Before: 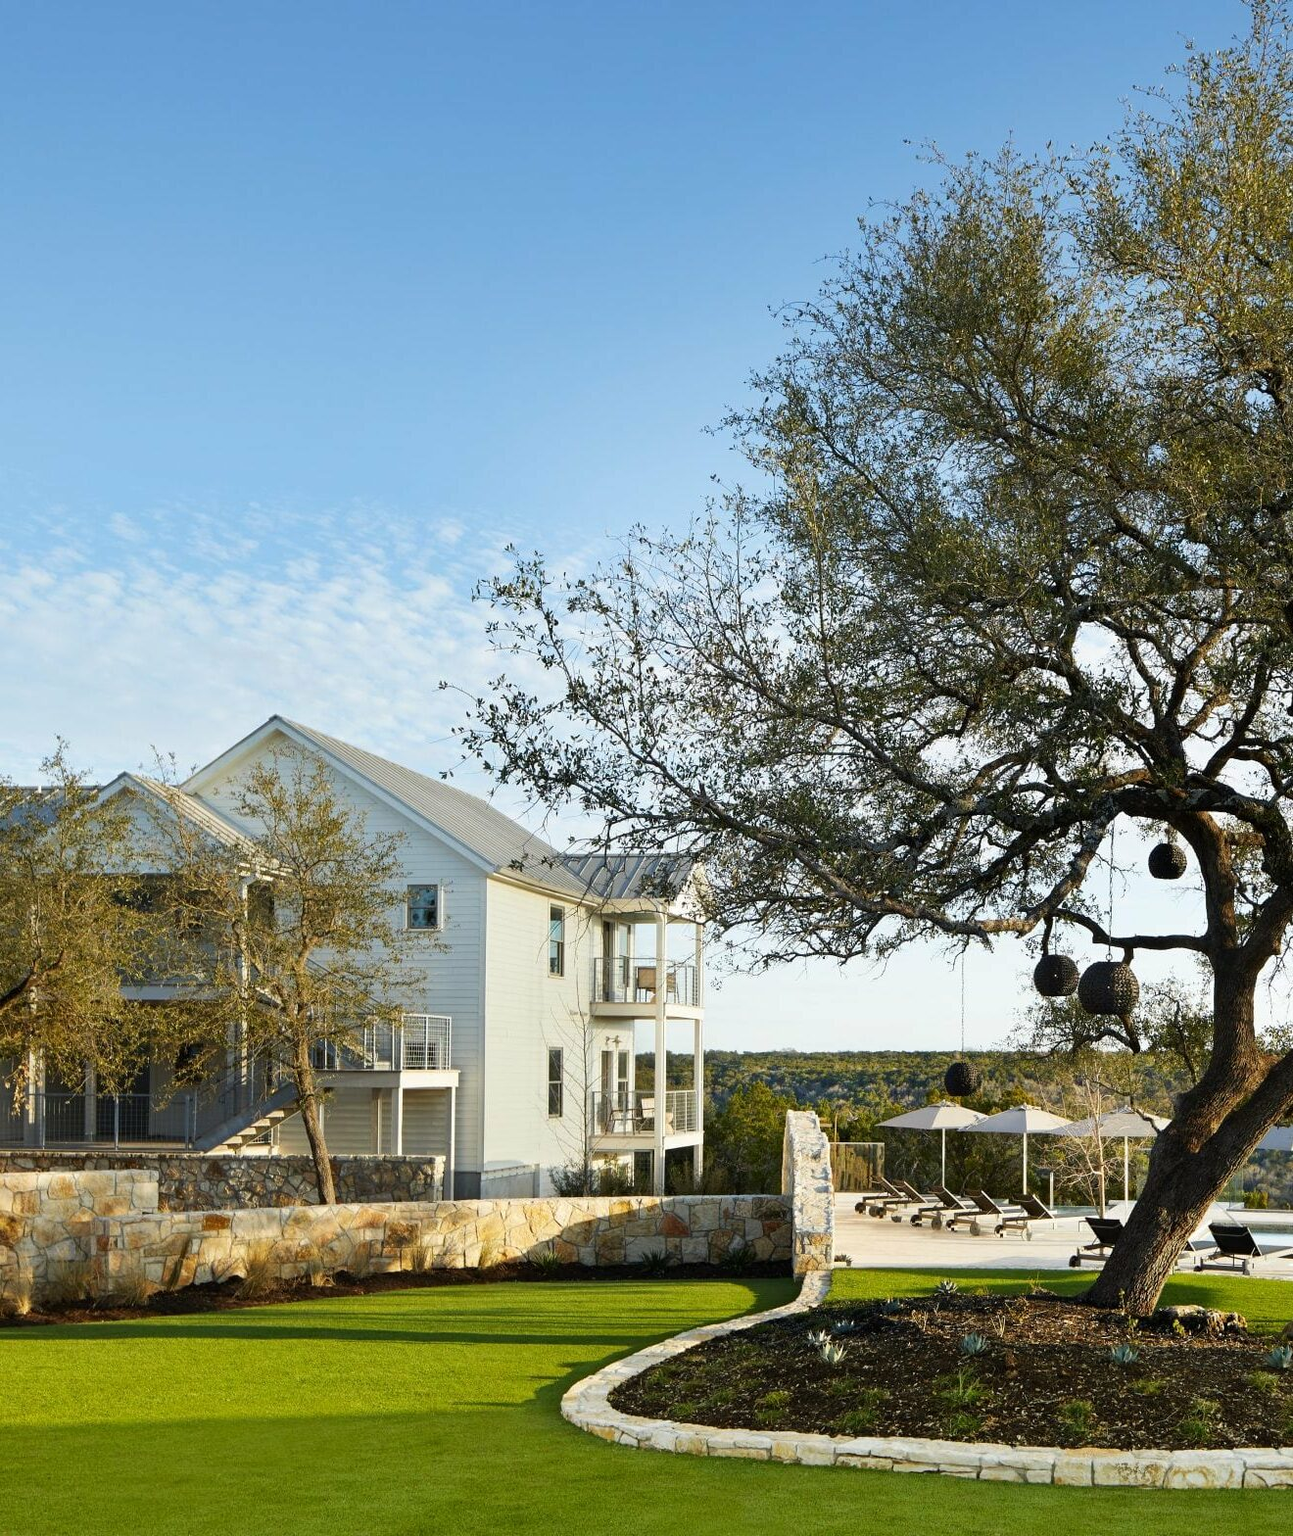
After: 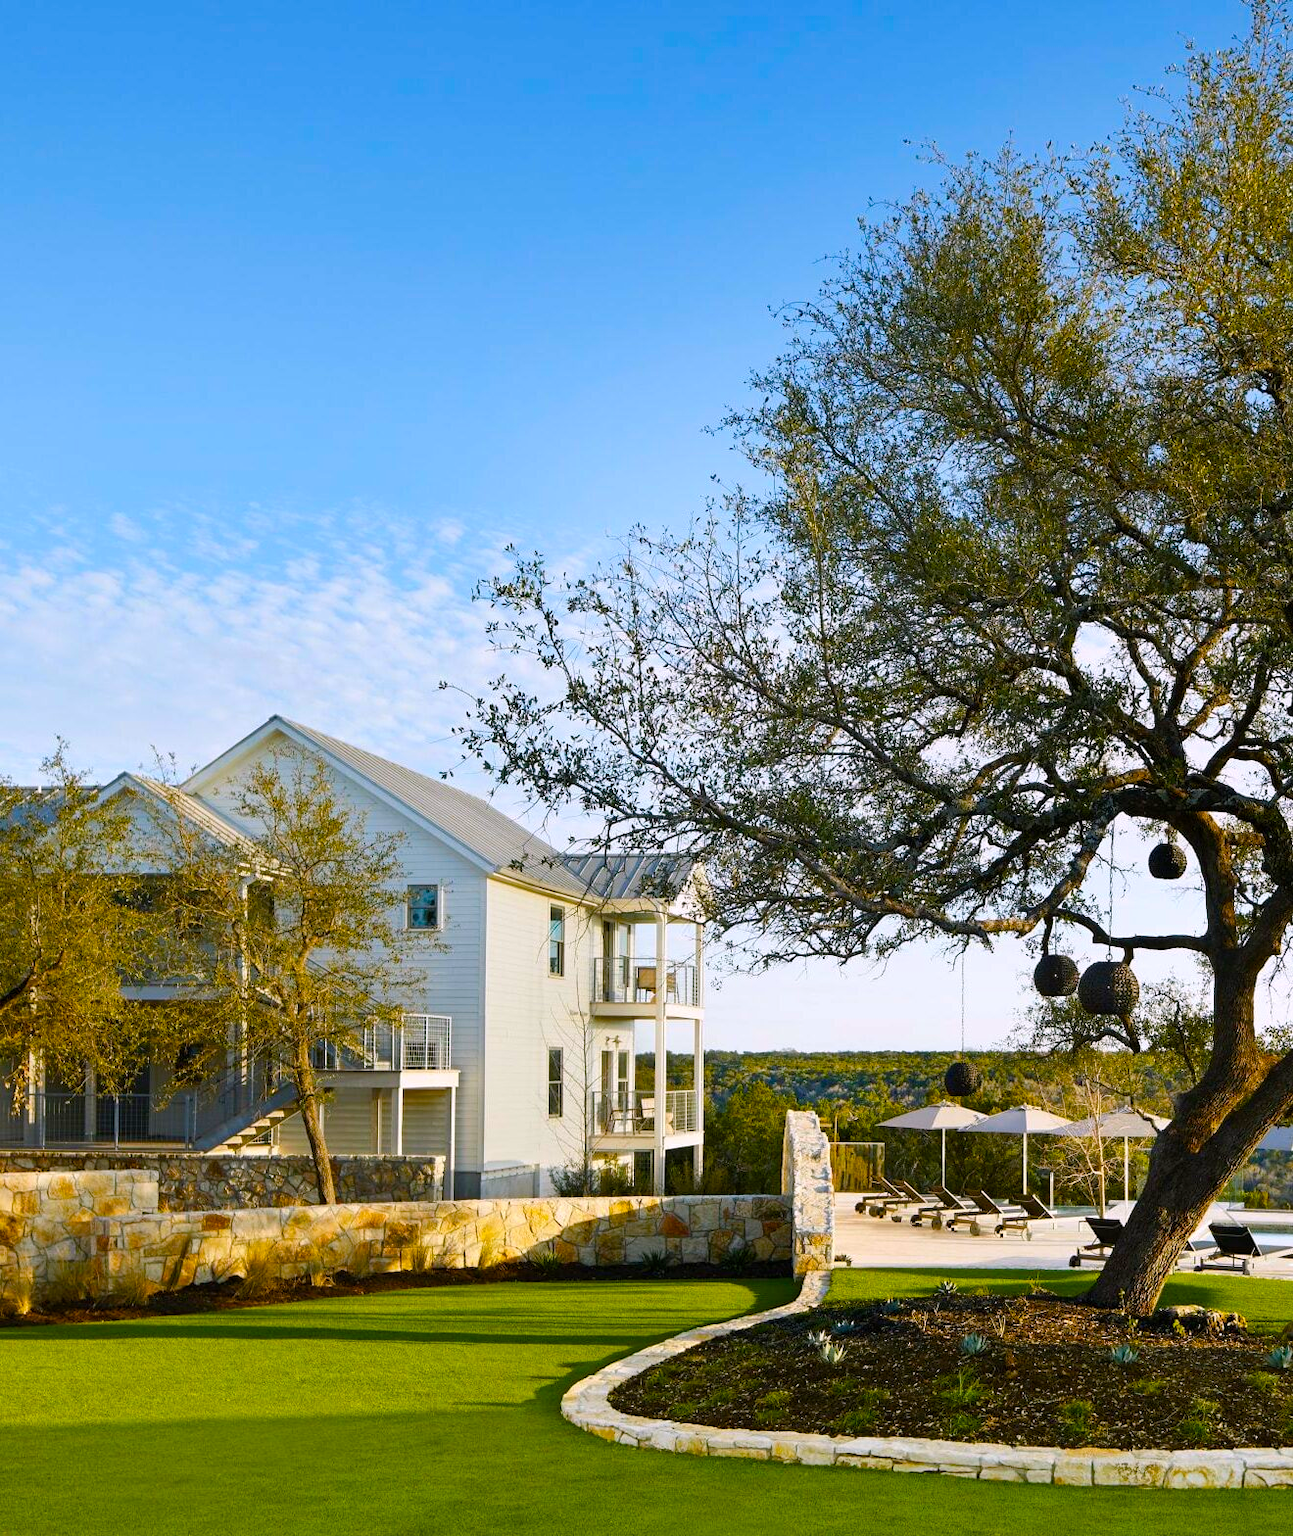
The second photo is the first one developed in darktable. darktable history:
color balance rgb: highlights gain › chroma 2.003%, highlights gain › hue 291.06°, linear chroma grading › global chroma 8.786%, perceptual saturation grading › global saturation 37.113%, perceptual saturation grading › shadows 35.042%
